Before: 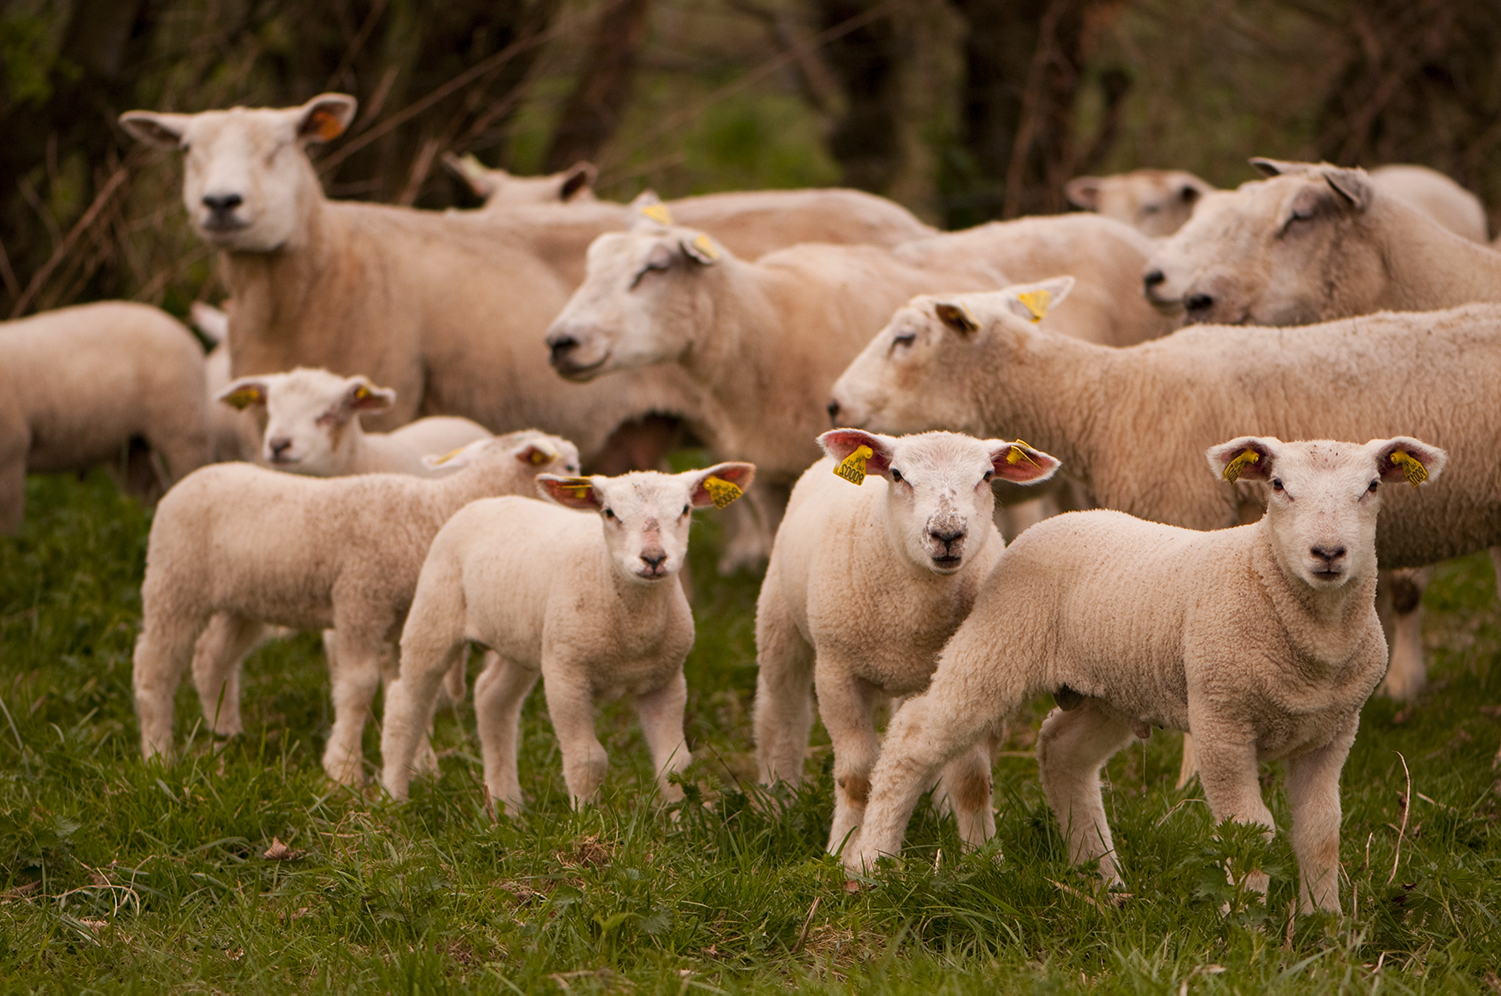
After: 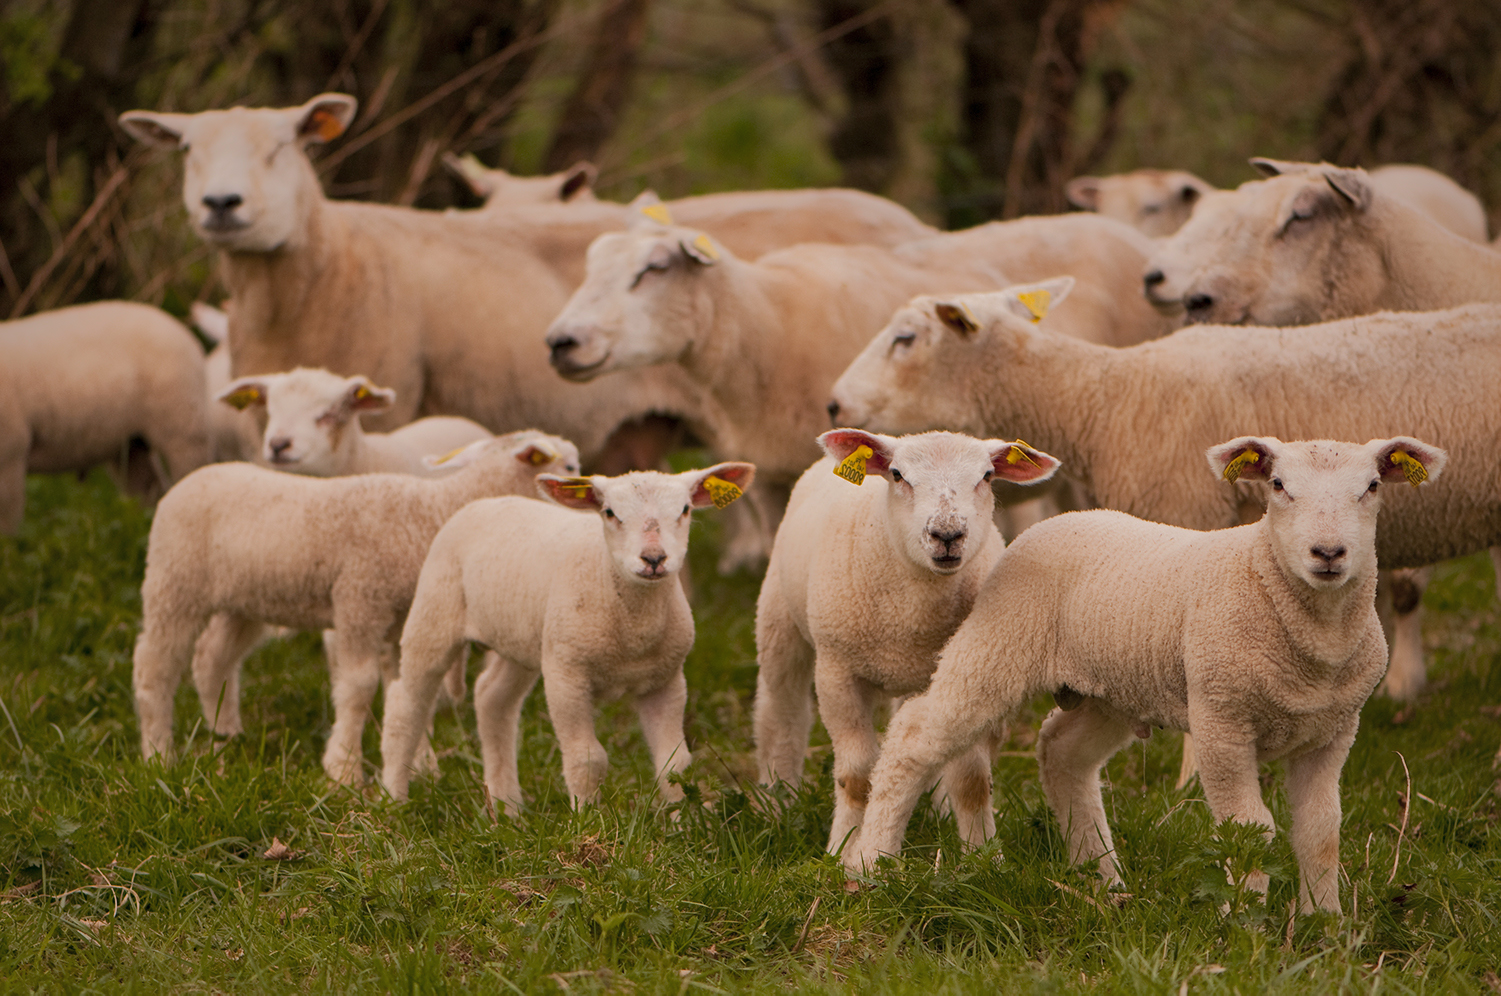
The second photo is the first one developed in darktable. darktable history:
shadows and highlights: shadows 38.43, highlights -74.54
color balance: contrast -0.5%
